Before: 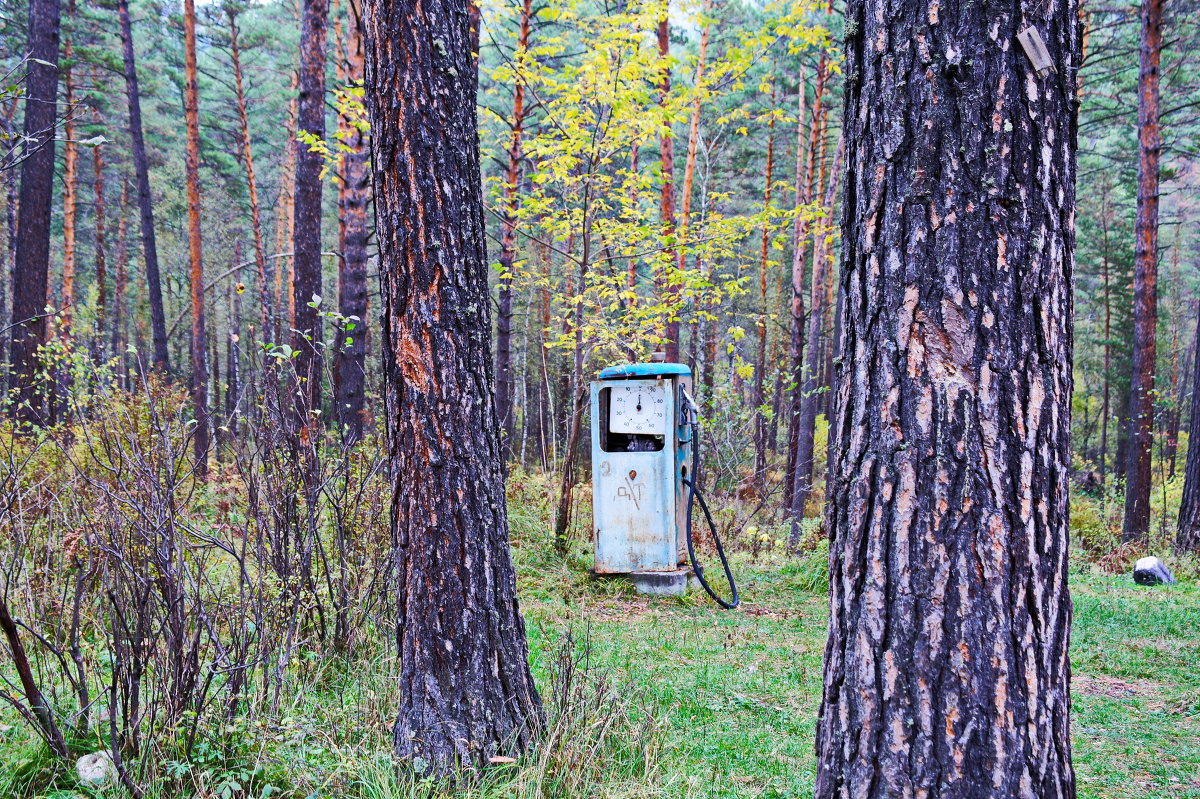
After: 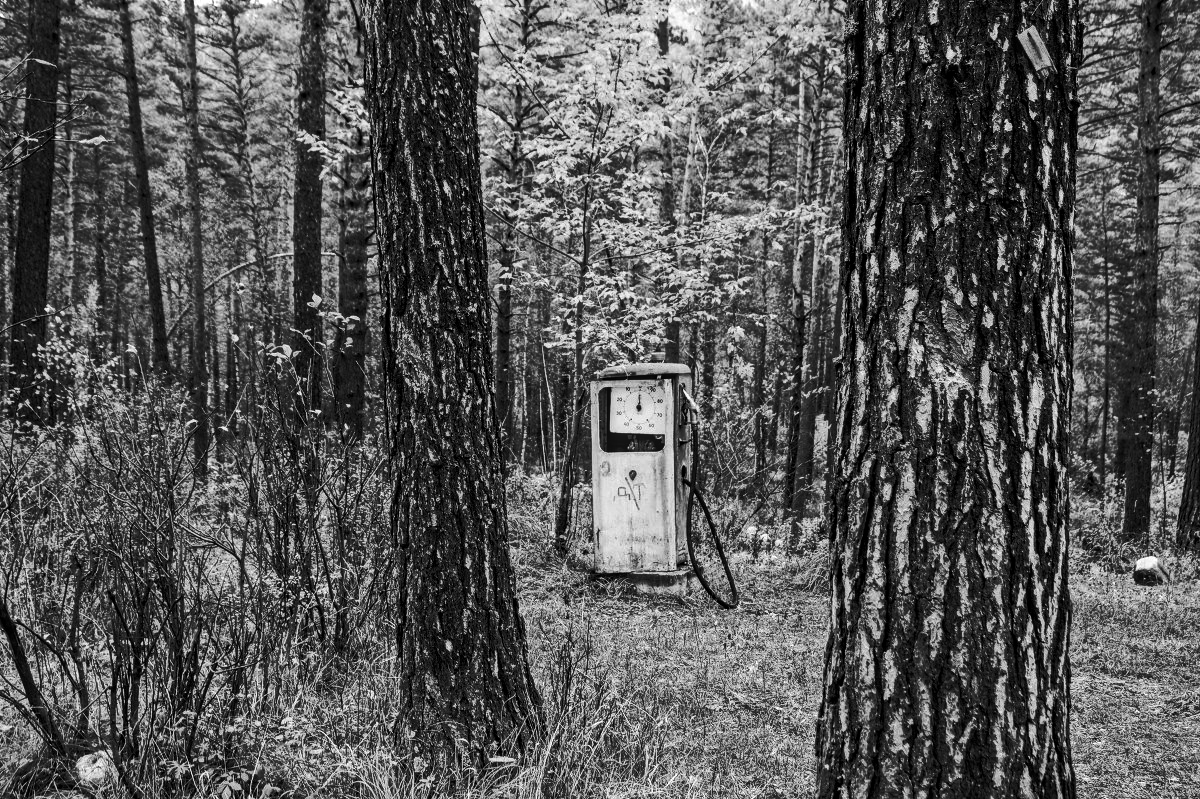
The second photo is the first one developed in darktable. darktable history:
monochrome: on, module defaults
local contrast: on, module defaults
color balance: output saturation 110%
color balance rgb: linear chroma grading › global chroma 40.15%, perceptual saturation grading › global saturation 60.58%, perceptual saturation grading › highlights 20.44%, perceptual saturation grading › shadows -50.36%, perceptual brilliance grading › highlights 2.19%, perceptual brilliance grading › mid-tones -50.36%, perceptual brilliance grading › shadows -50.36%
